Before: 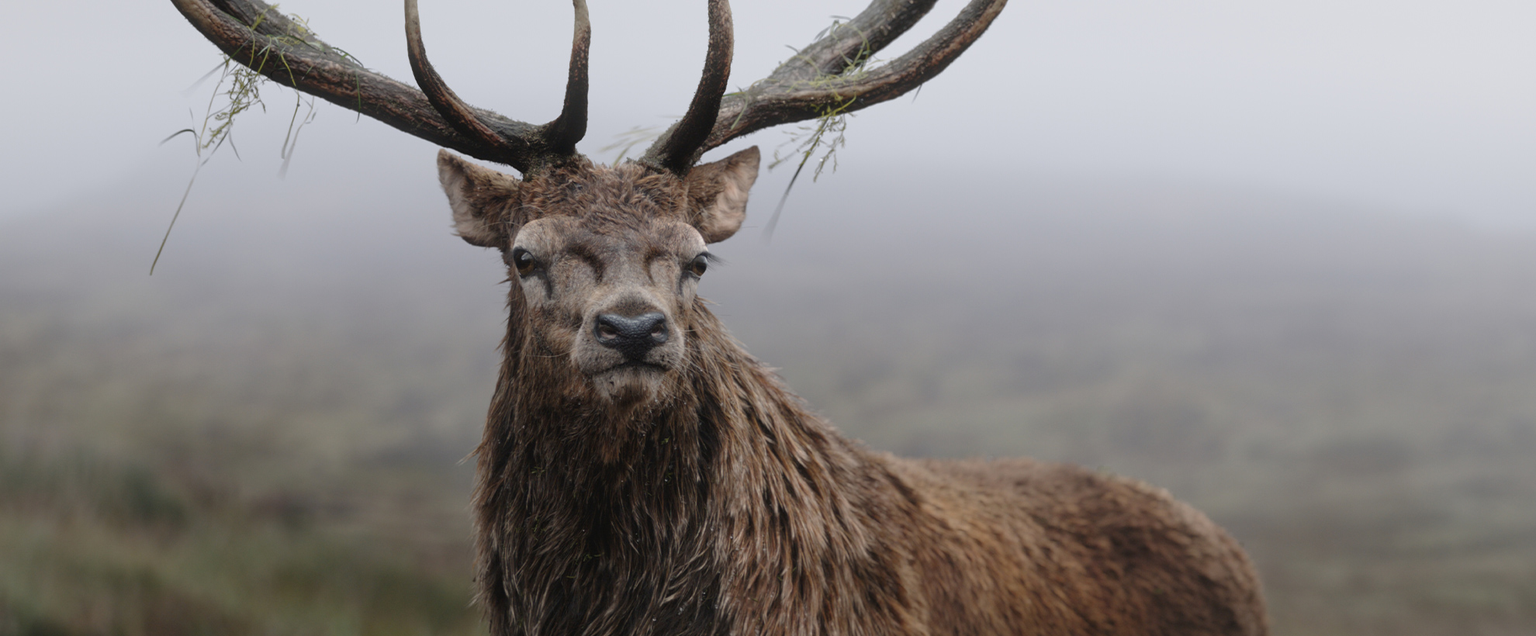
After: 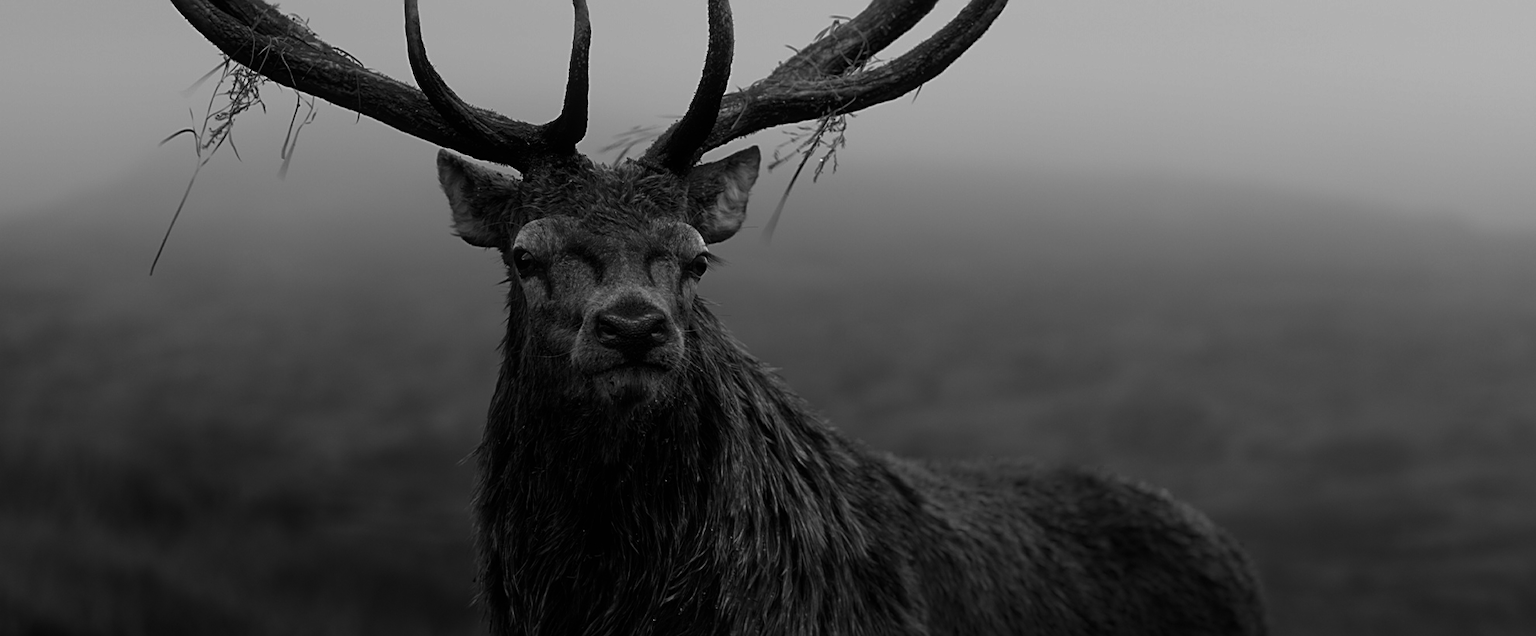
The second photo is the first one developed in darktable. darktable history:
contrast brightness saturation: contrast -0.03, brightness -0.59, saturation -1
sharpen: on, module defaults
